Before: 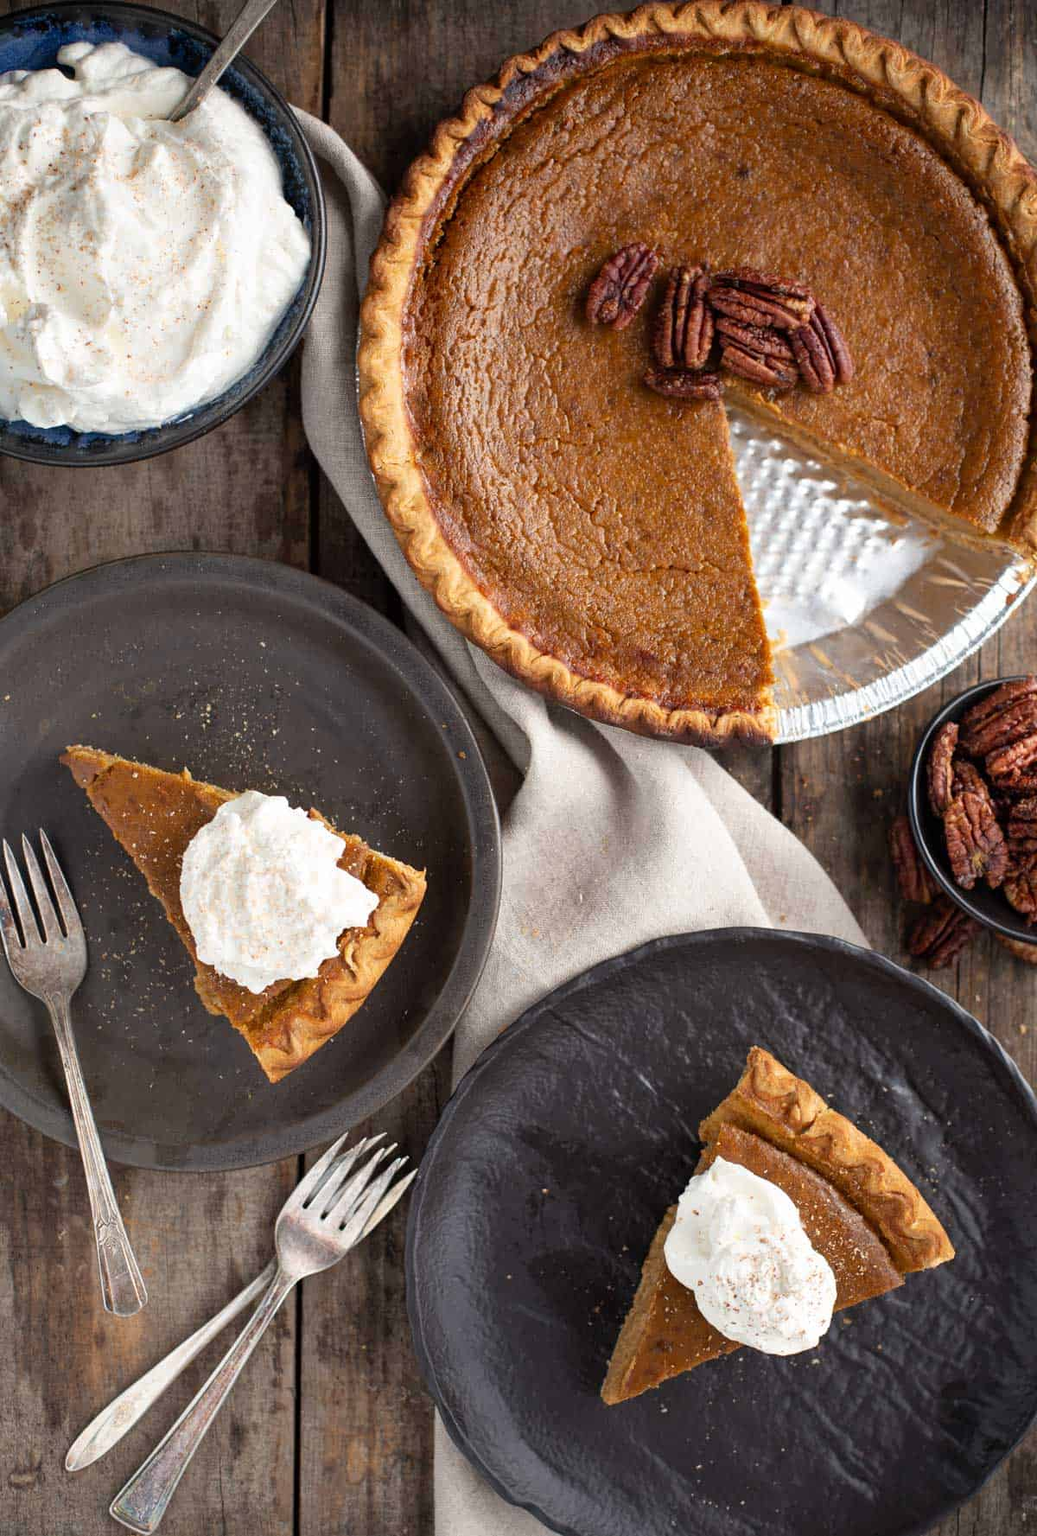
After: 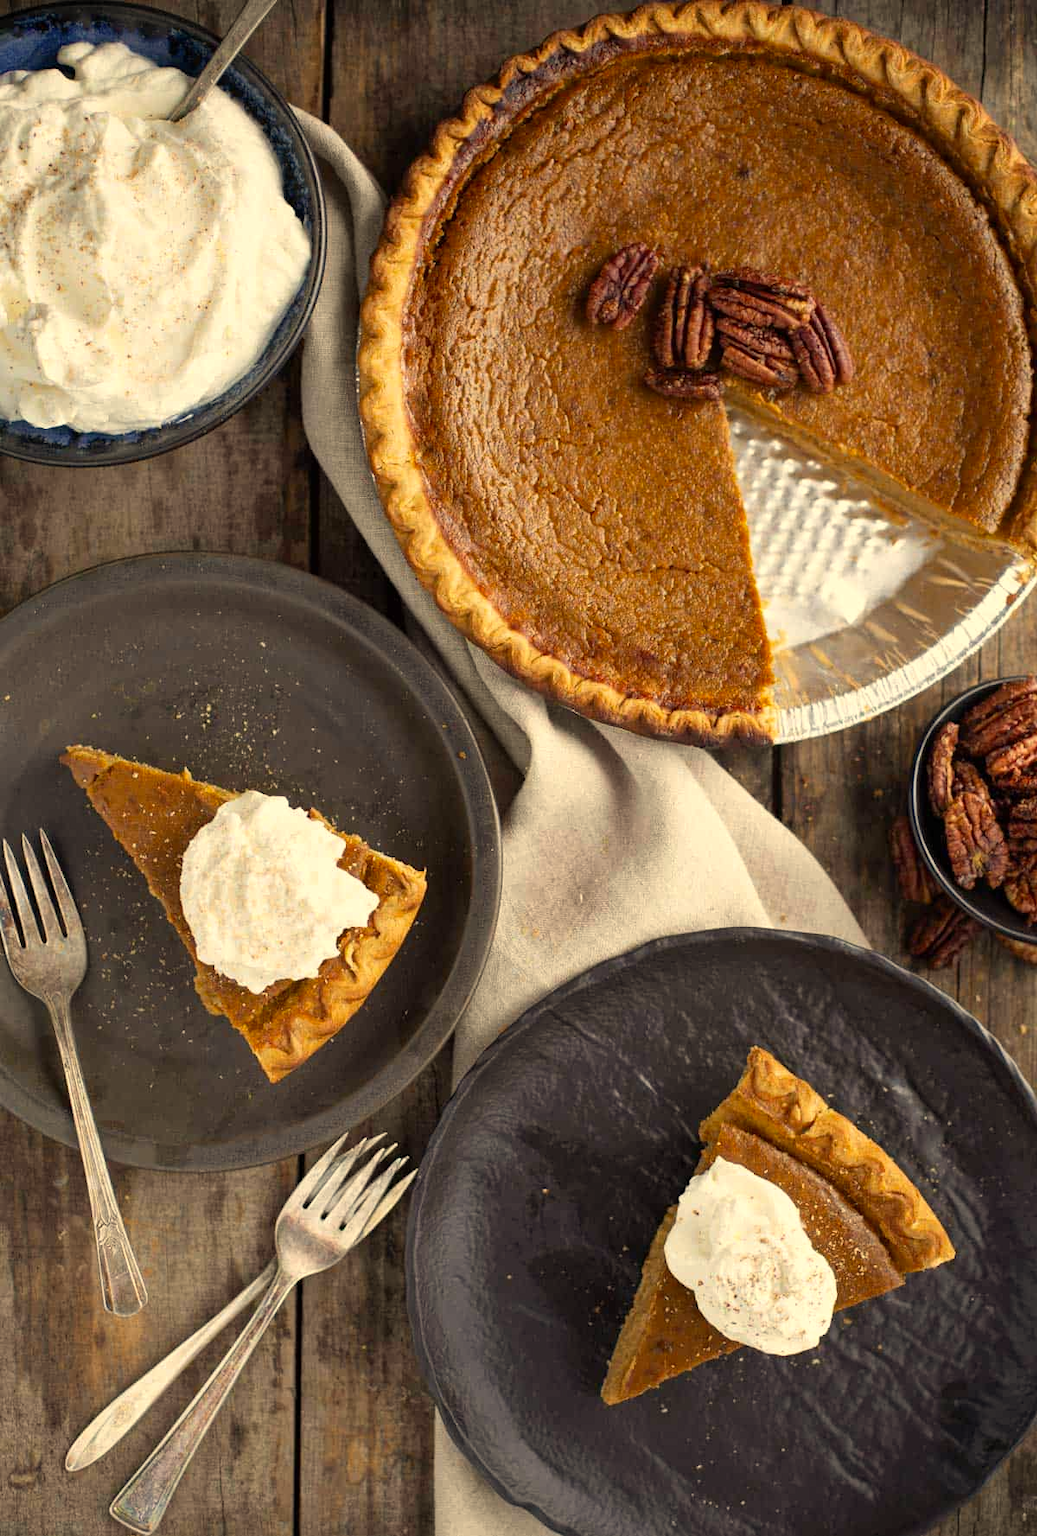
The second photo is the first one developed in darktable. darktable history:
color correction: highlights a* 2.58, highlights b* 22.66
